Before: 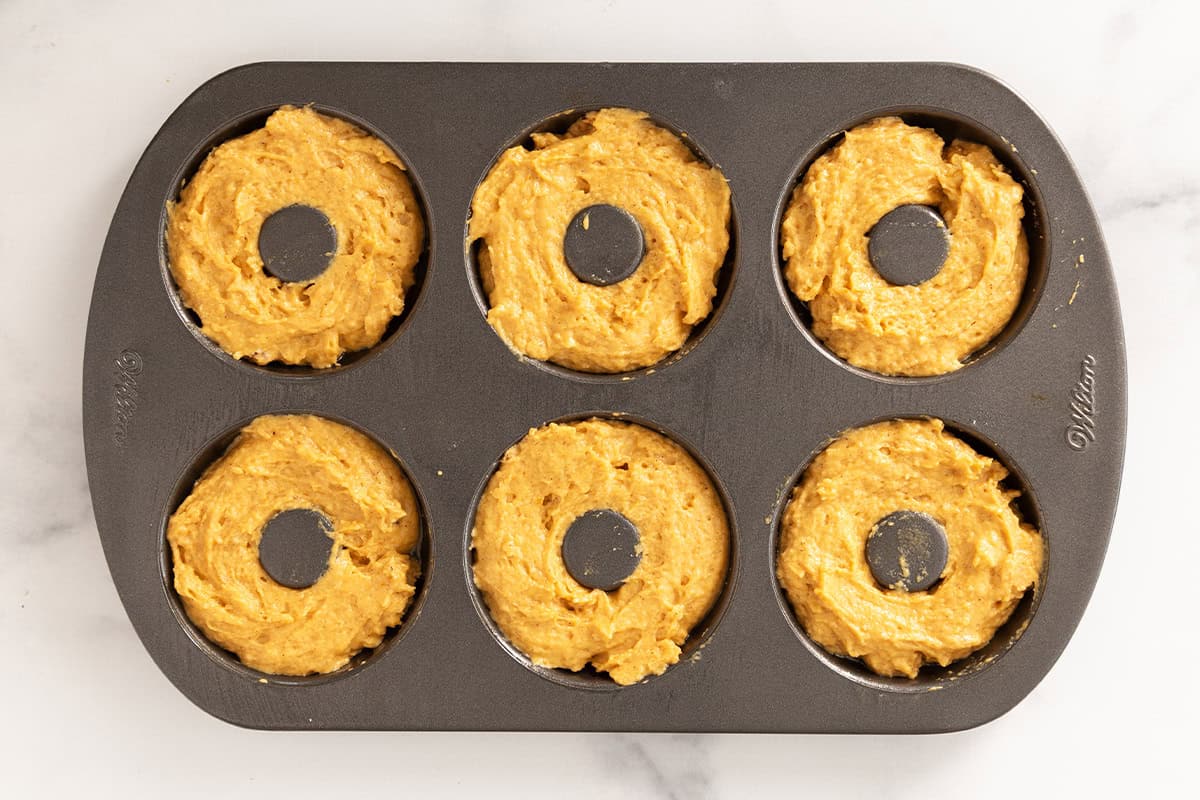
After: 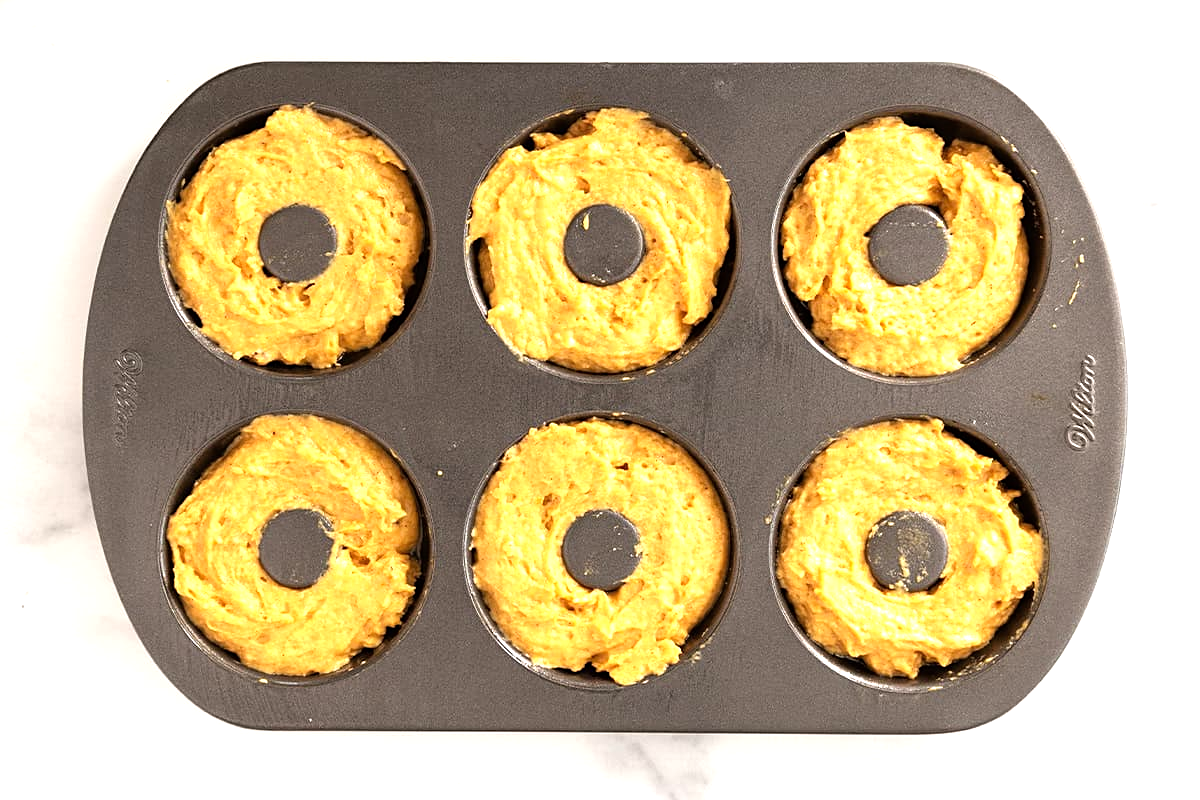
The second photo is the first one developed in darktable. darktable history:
sharpen: amount 0.203
tone equalizer: -8 EV -0.728 EV, -7 EV -0.689 EV, -6 EV -0.618 EV, -5 EV -0.381 EV, -3 EV 0.393 EV, -2 EV 0.6 EV, -1 EV 0.682 EV, +0 EV 0.728 EV
